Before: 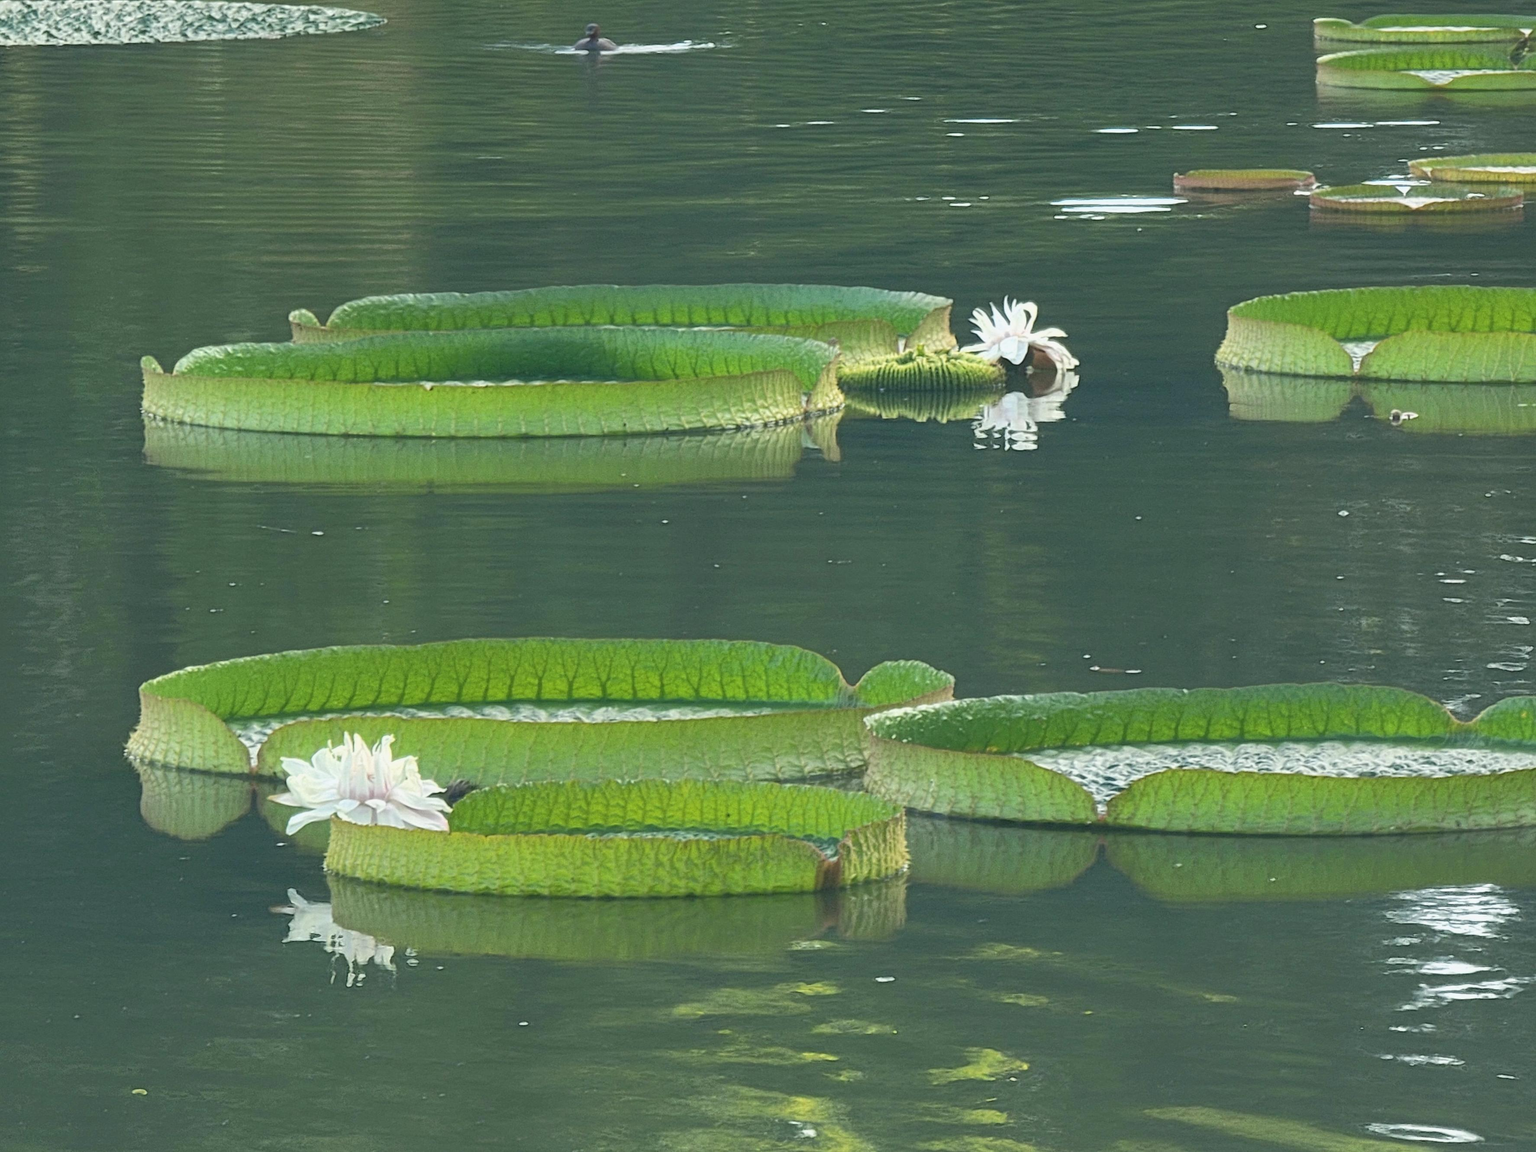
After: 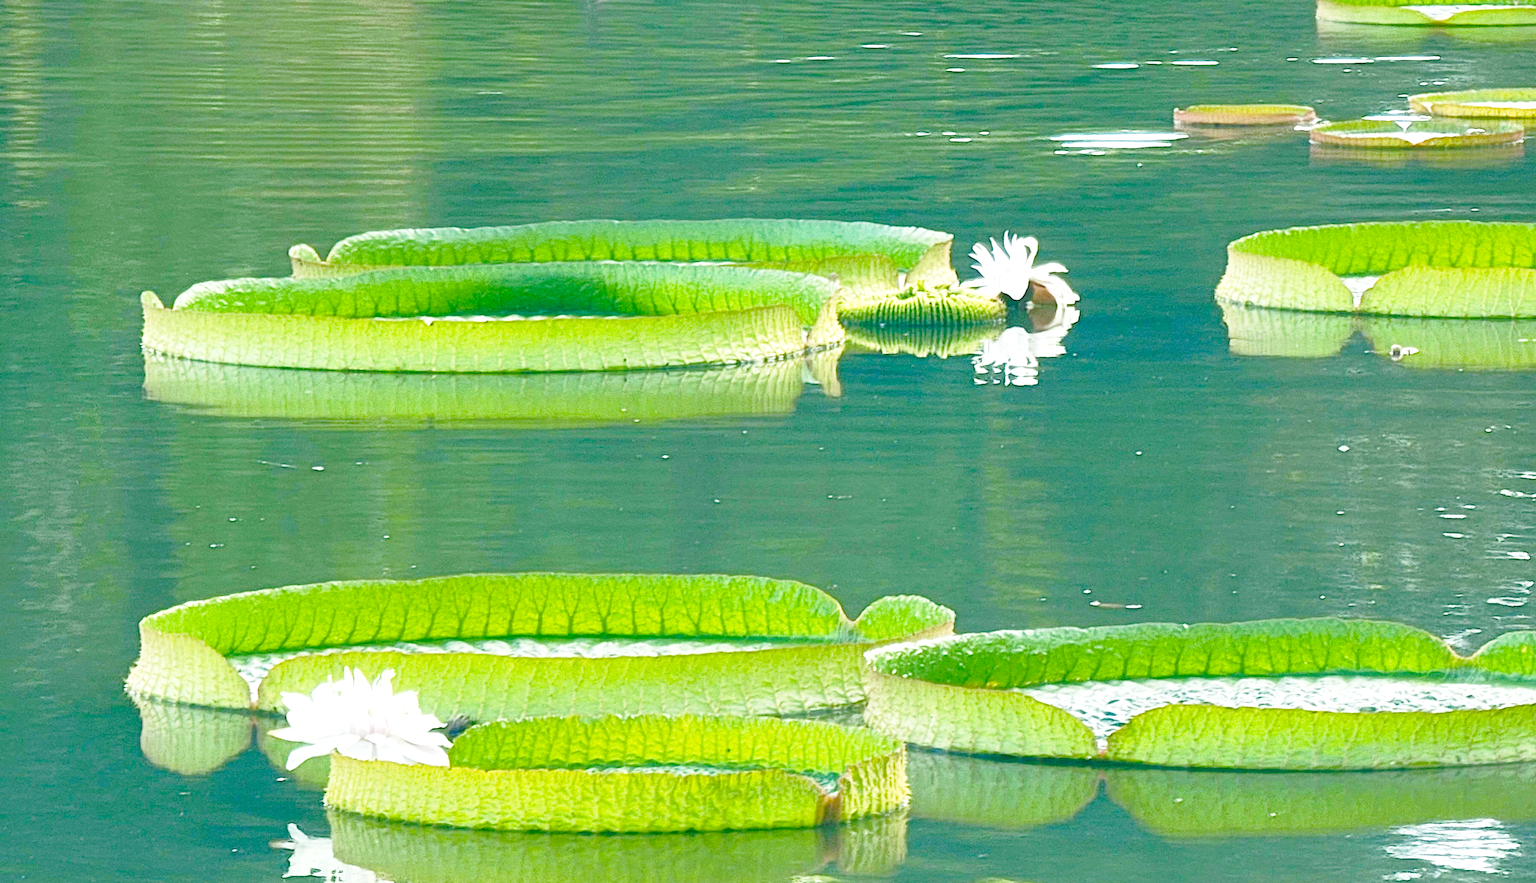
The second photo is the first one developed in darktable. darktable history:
base curve: curves: ch0 [(0, 0) (0.028, 0.03) (0.121, 0.232) (0.46, 0.748) (0.859, 0.968) (1, 1)], preserve colors none
color balance rgb: linear chroma grading › shadows -2.2%, linear chroma grading › highlights -15%, linear chroma grading › global chroma -10%, linear chroma grading › mid-tones -10%, perceptual saturation grading › global saturation 45%, perceptual saturation grading › highlights -50%, perceptual saturation grading › shadows 30%, perceptual brilliance grading › global brilliance 18%, global vibrance 45%
crop: top 5.667%, bottom 17.637%
